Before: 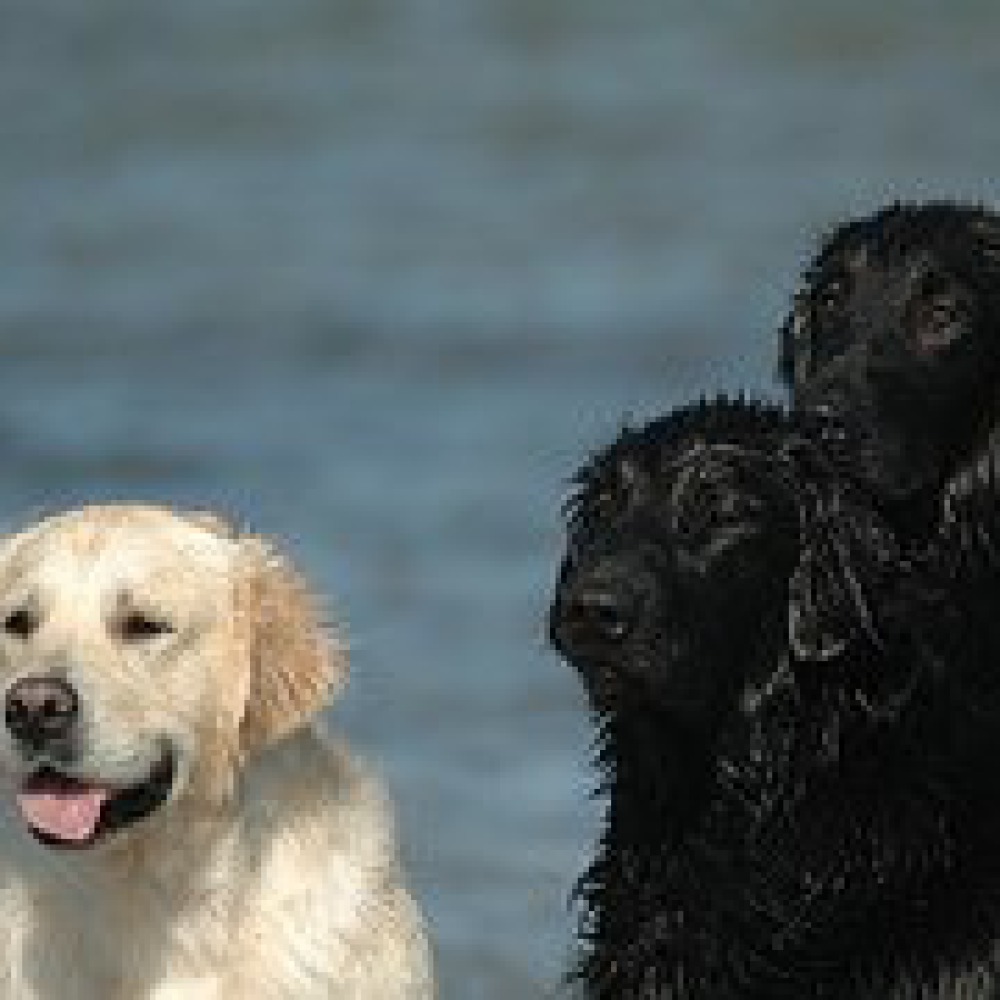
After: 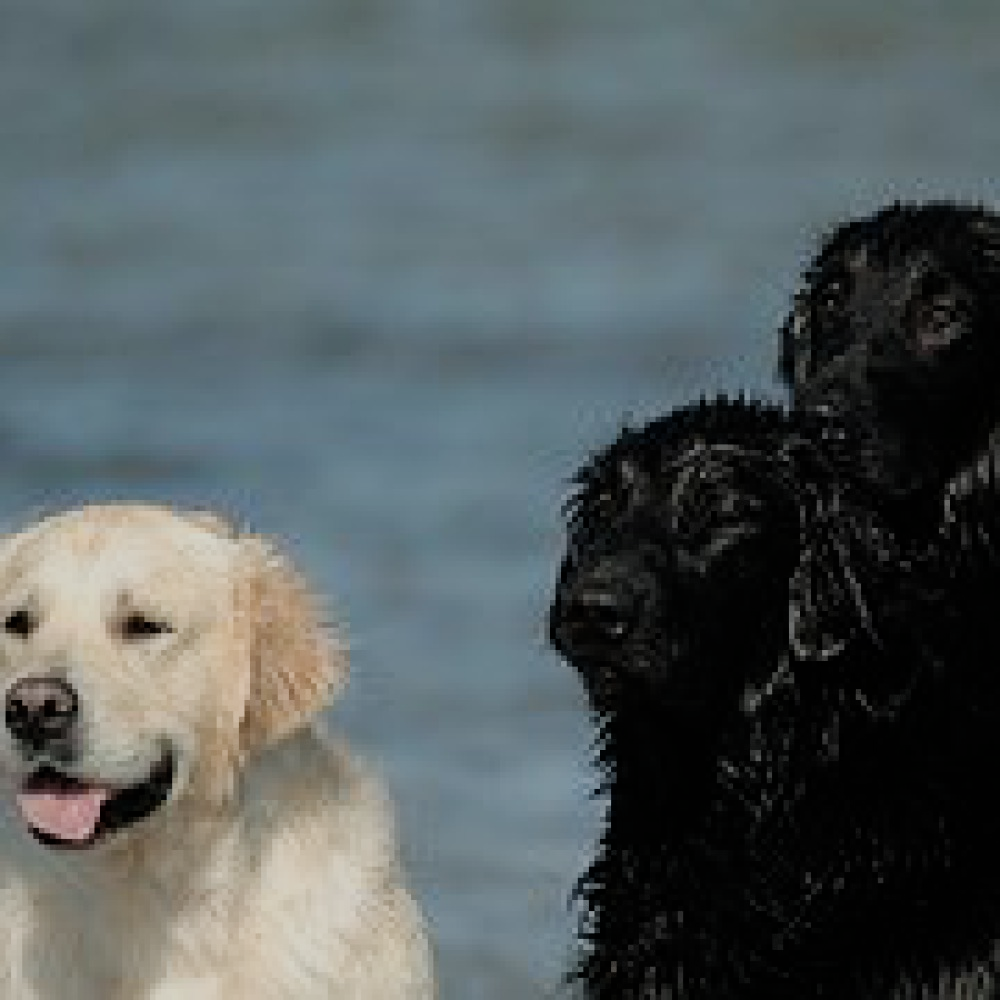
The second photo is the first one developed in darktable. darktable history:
filmic rgb: black relative exposure -7.65 EV, white relative exposure 4.56 EV, hardness 3.61
contrast brightness saturation: saturation -0.052
